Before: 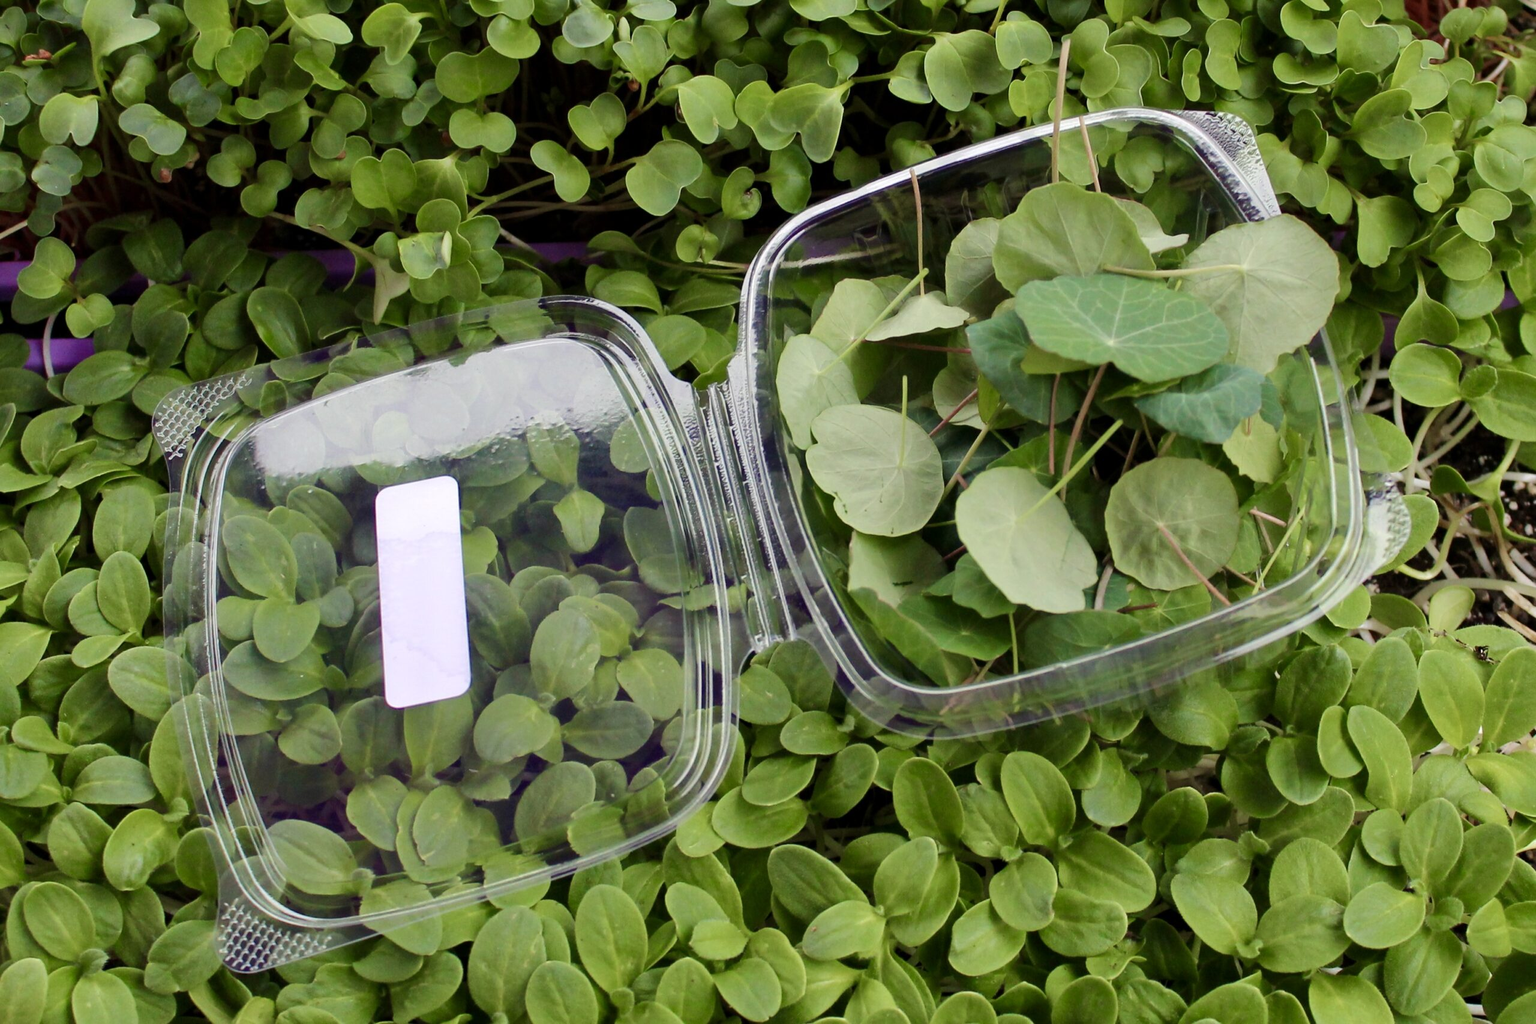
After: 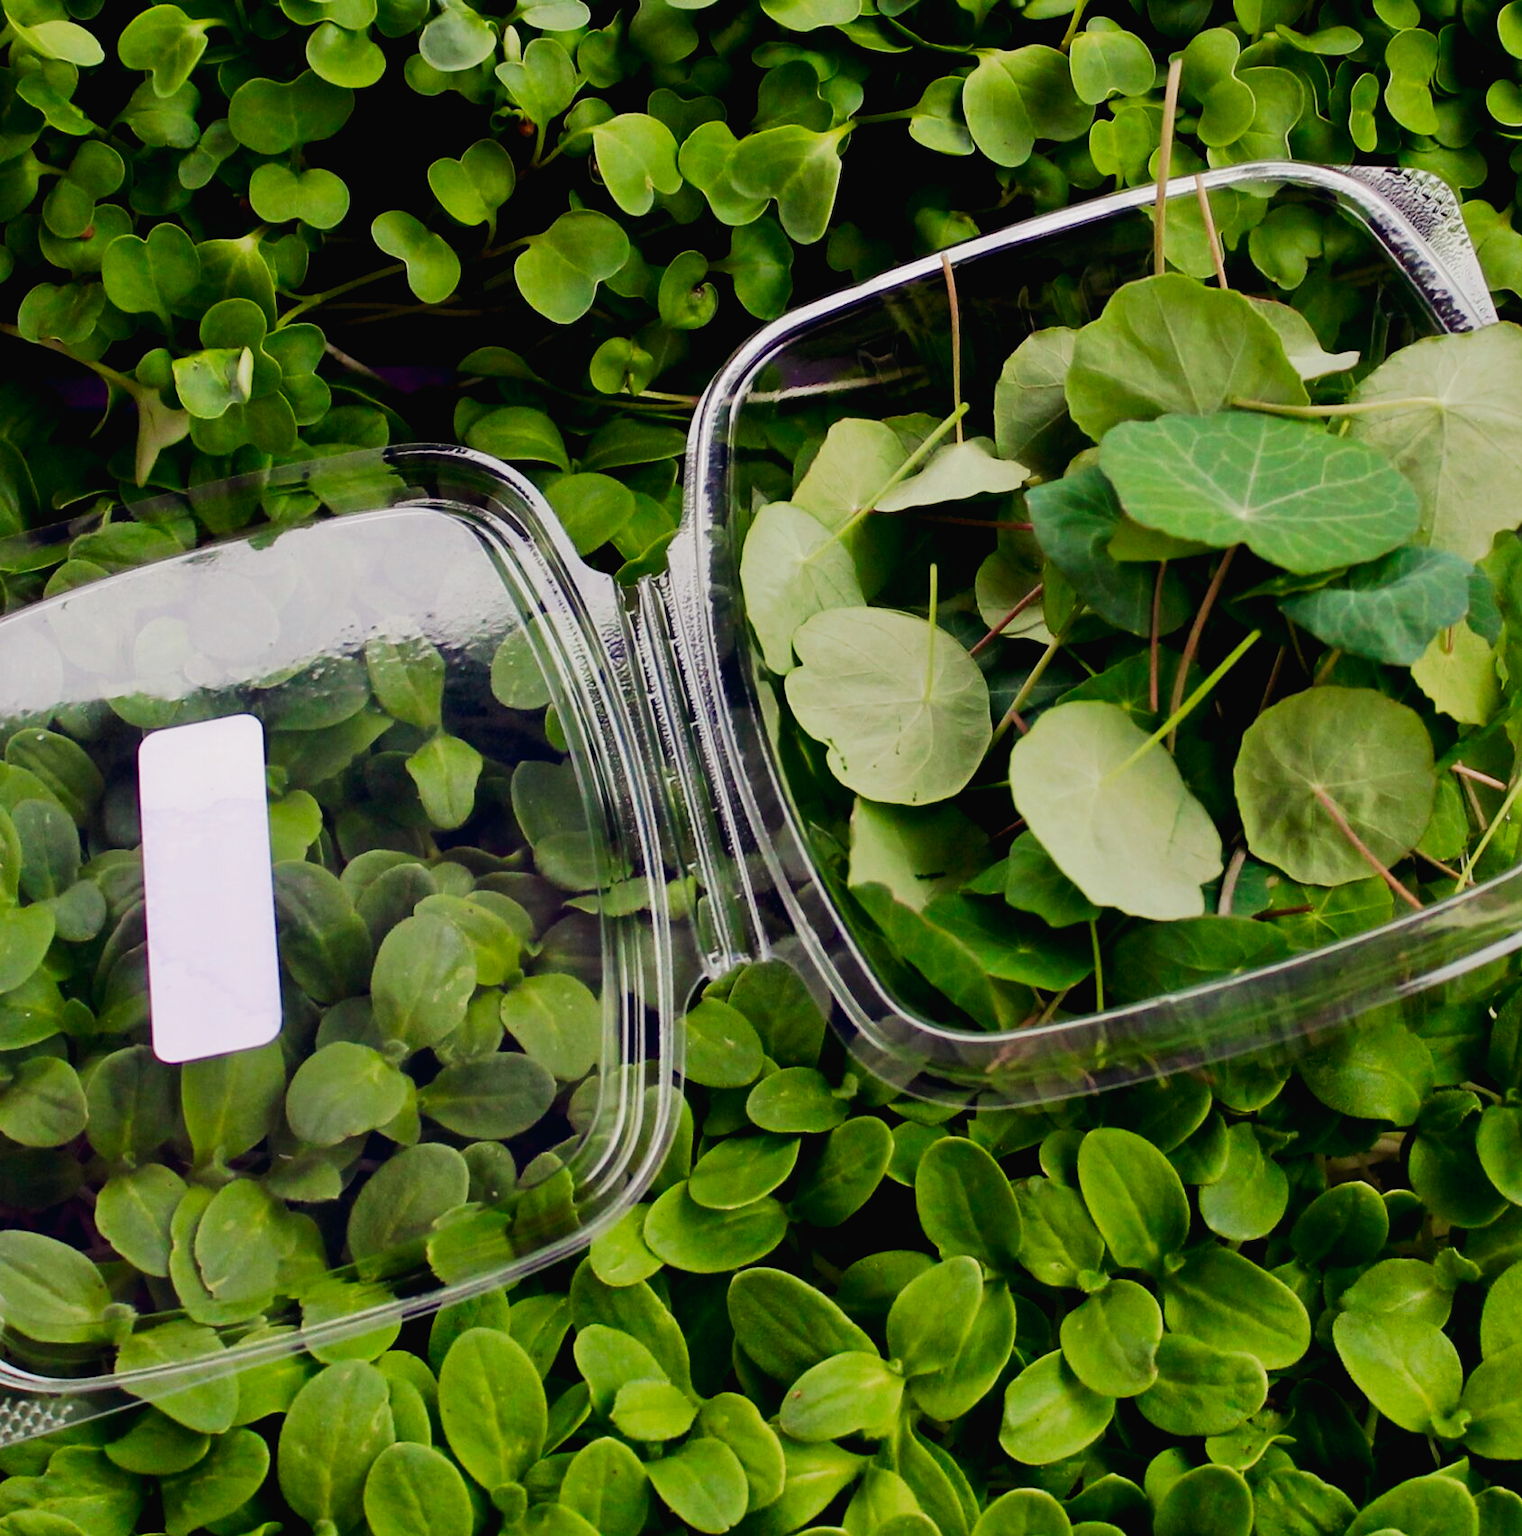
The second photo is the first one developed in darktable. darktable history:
exposure: black level correction 0.006, exposure -0.226 EV, compensate highlight preservation false
crop and rotate: left 18.442%, right 15.508%
contrast brightness saturation: contrast -0.08, brightness -0.04, saturation -0.11
tone curve: curves: ch0 [(0, 0) (0.003, 0.016) (0.011, 0.016) (0.025, 0.016) (0.044, 0.016) (0.069, 0.016) (0.1, 0.026) (0.136, 0.047) (0.177, 0.088) (0.224, 0.14) (0.277, 0.2) (0.335, 0.276) (0.399, 0.37) (0.468, 0.47) (0.543, 0.583) (0.623, 0.698) (0.709, 0.779) (0.801, 0.858) (0.898, 0.929) (1, 1)], preserve colors none
color balance: lift [1, 0.998, 1.001, 1.002], gamma [1, 1.02, 1, 0.98], gain [1, 1.02, 1.003, 0.98]
